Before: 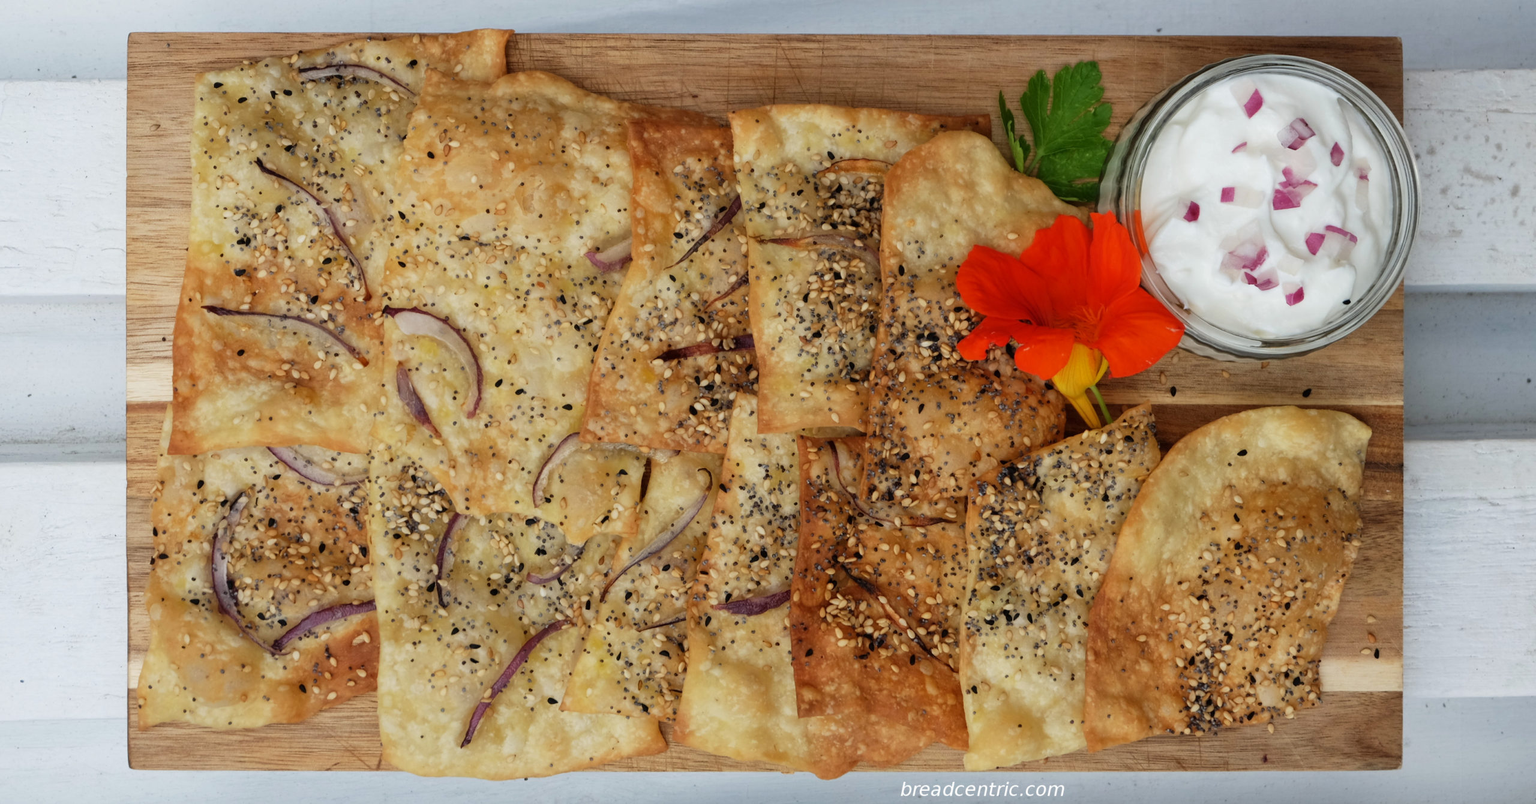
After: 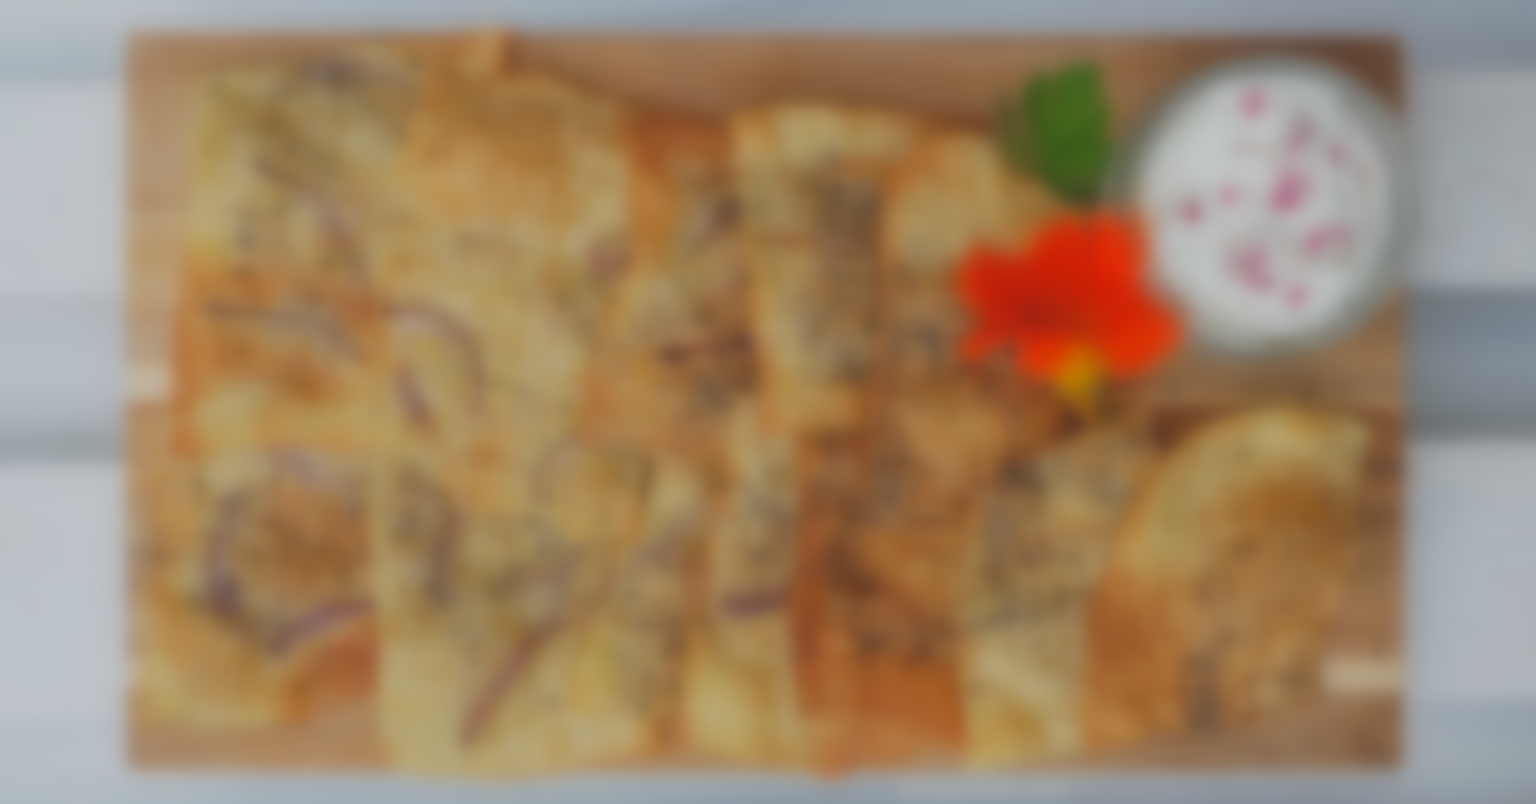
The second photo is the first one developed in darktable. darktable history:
contrast brightness saturation: contrast -0.28
lowpass: radius 16, unbound 0
